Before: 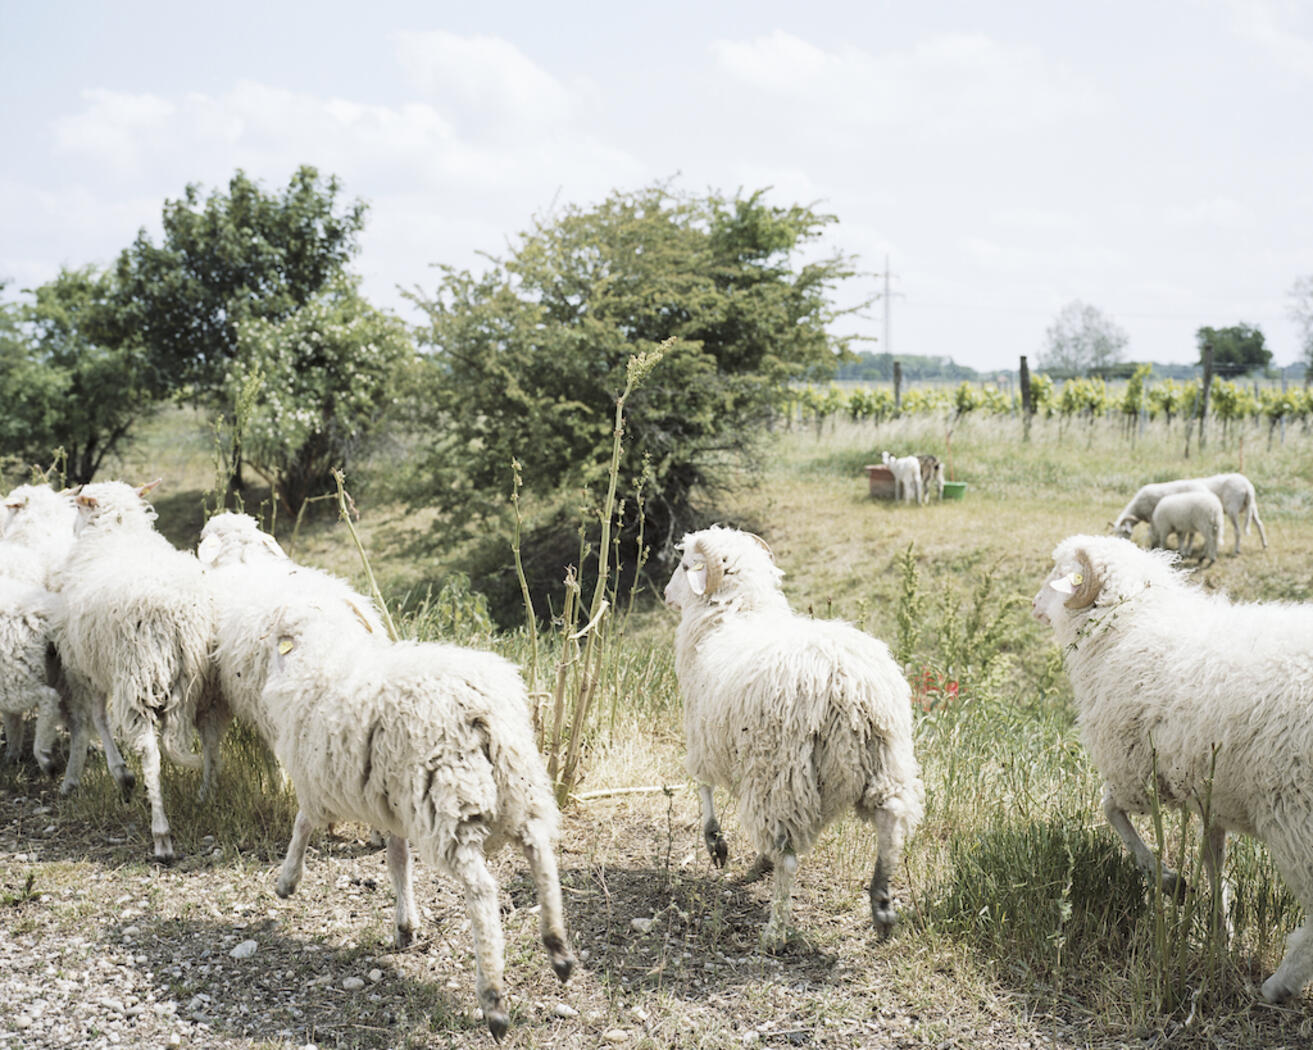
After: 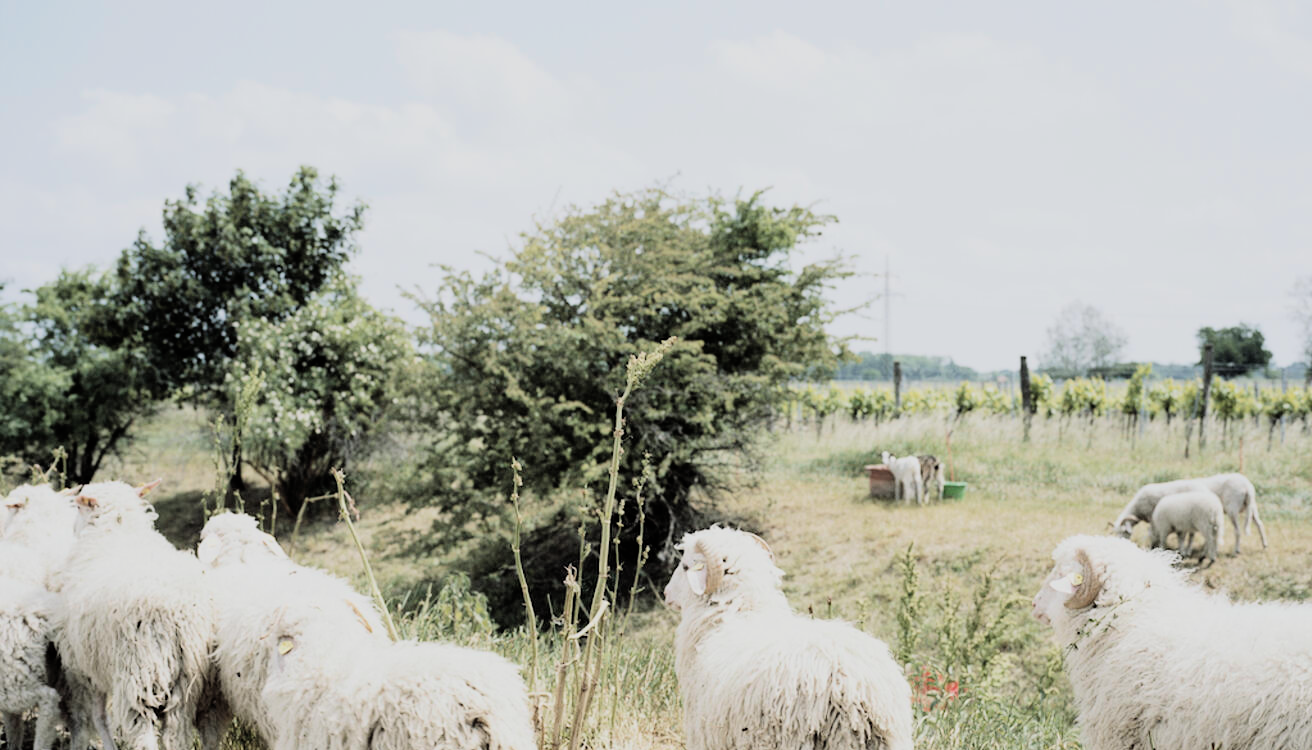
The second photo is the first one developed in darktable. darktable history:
filmic rgb: black relative exposure -7.49 EV, white relative exposure 4.99 EV, hardness 3.31, contrast 1.297, color science v6 (2022)
crop: right 0%, bottom 28.551%
color correction: highlights b* -0.041, saturation 0.831
